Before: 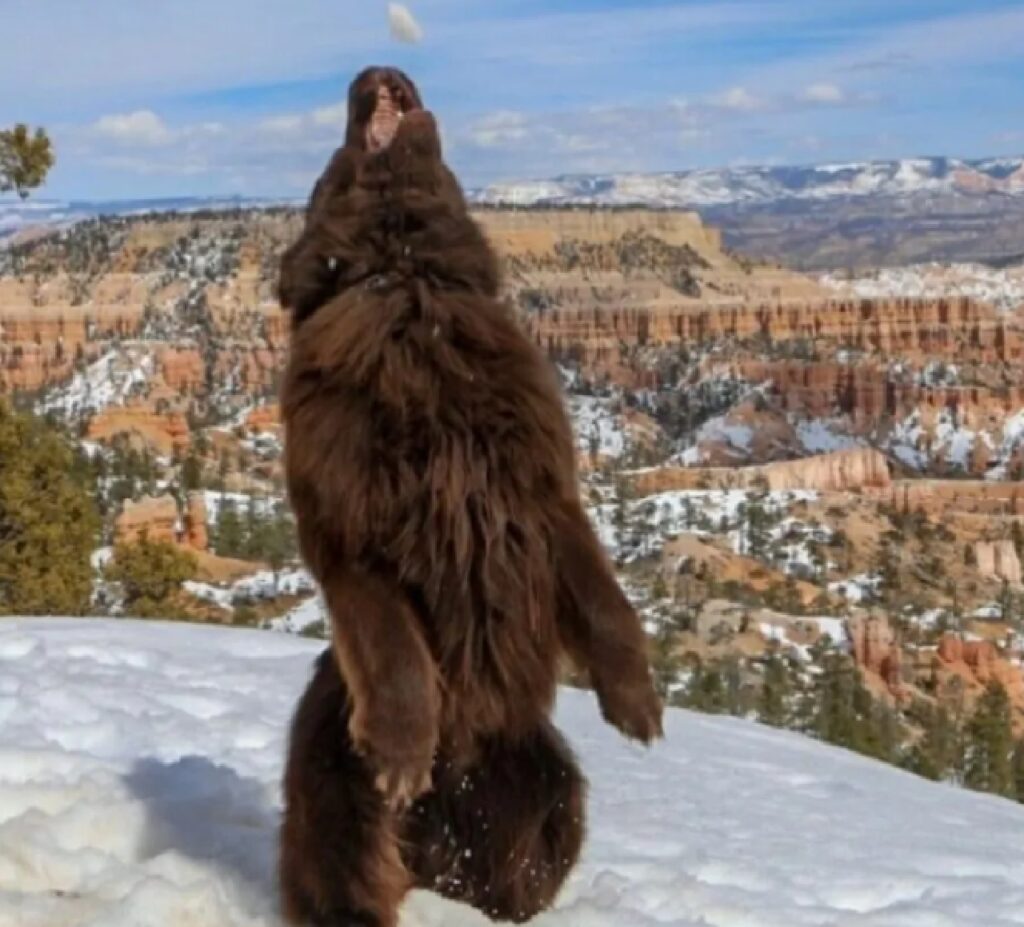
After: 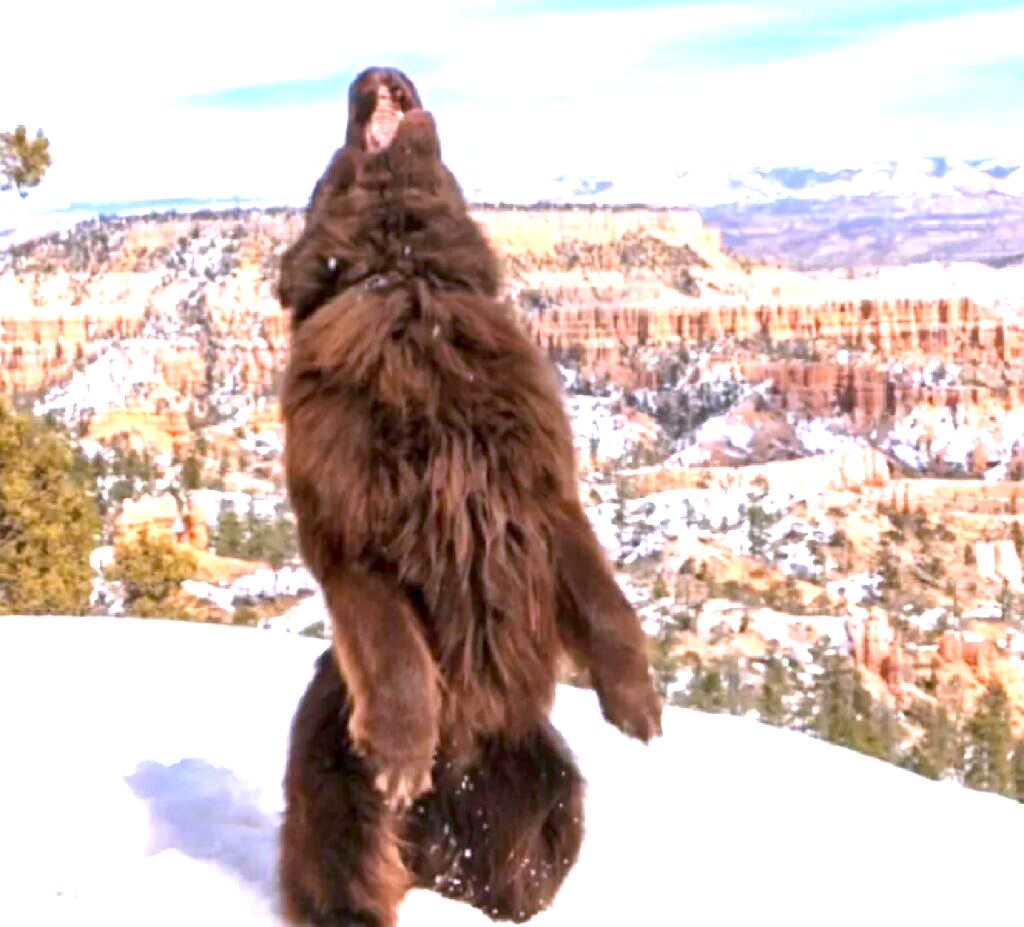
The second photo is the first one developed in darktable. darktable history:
white balance: red 1.066, blue 1.119
exposure: black level correction 0.001, exposure 1.735 EV, compensate highlight preservation false
